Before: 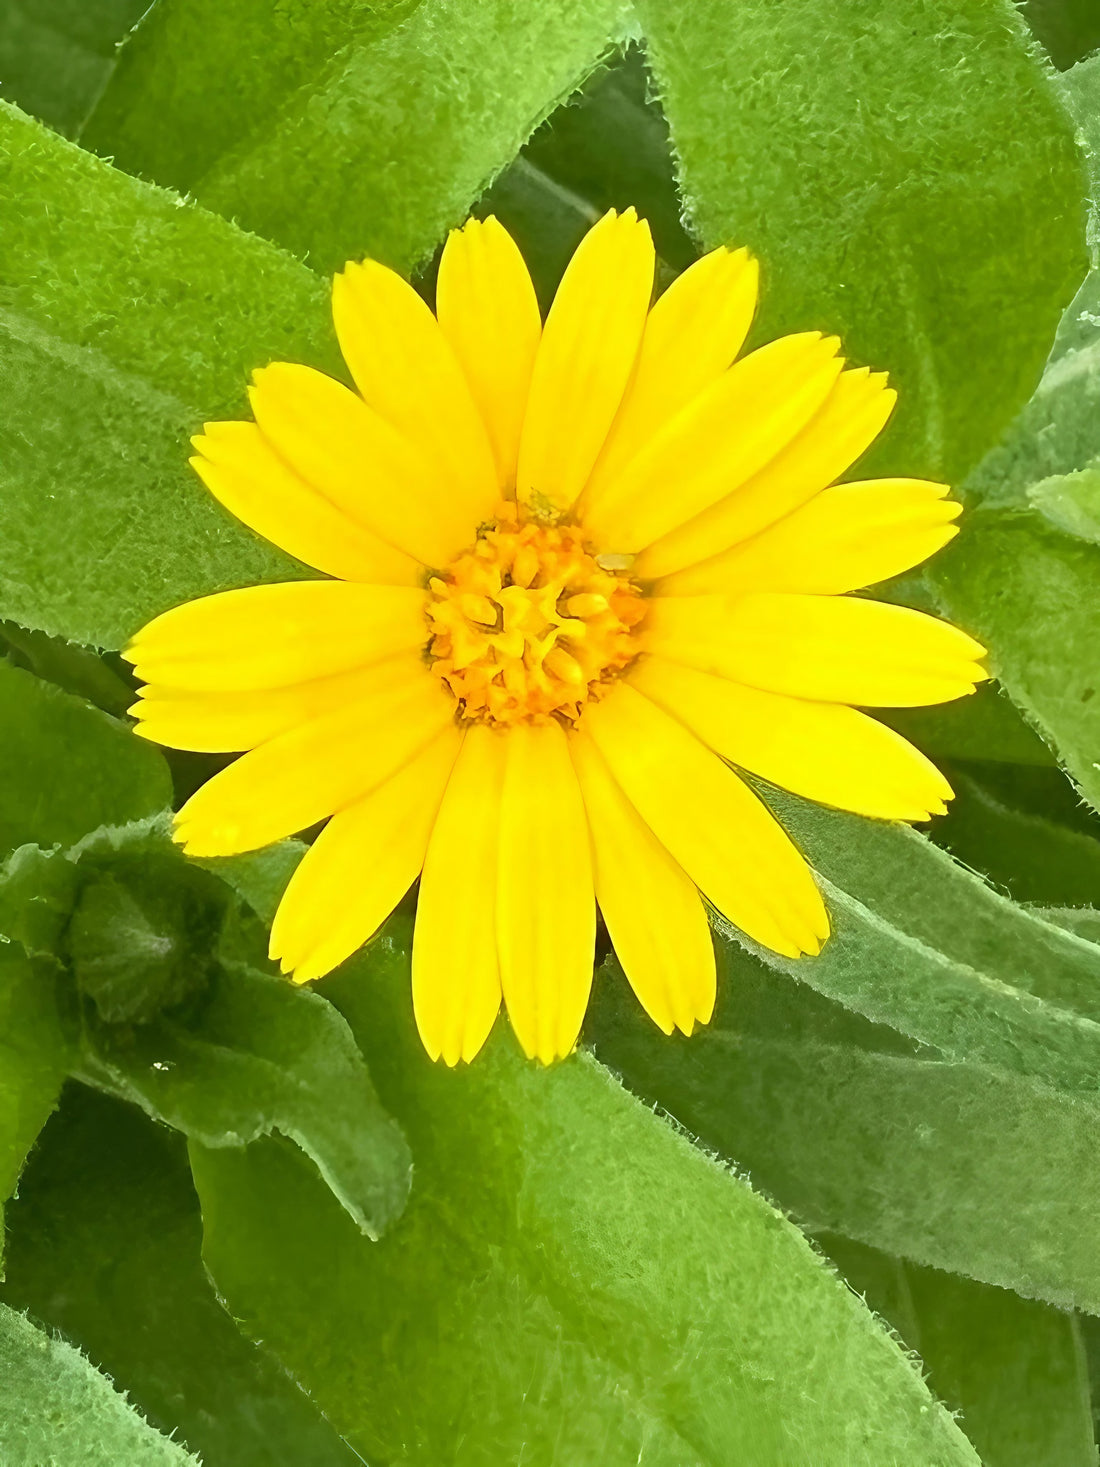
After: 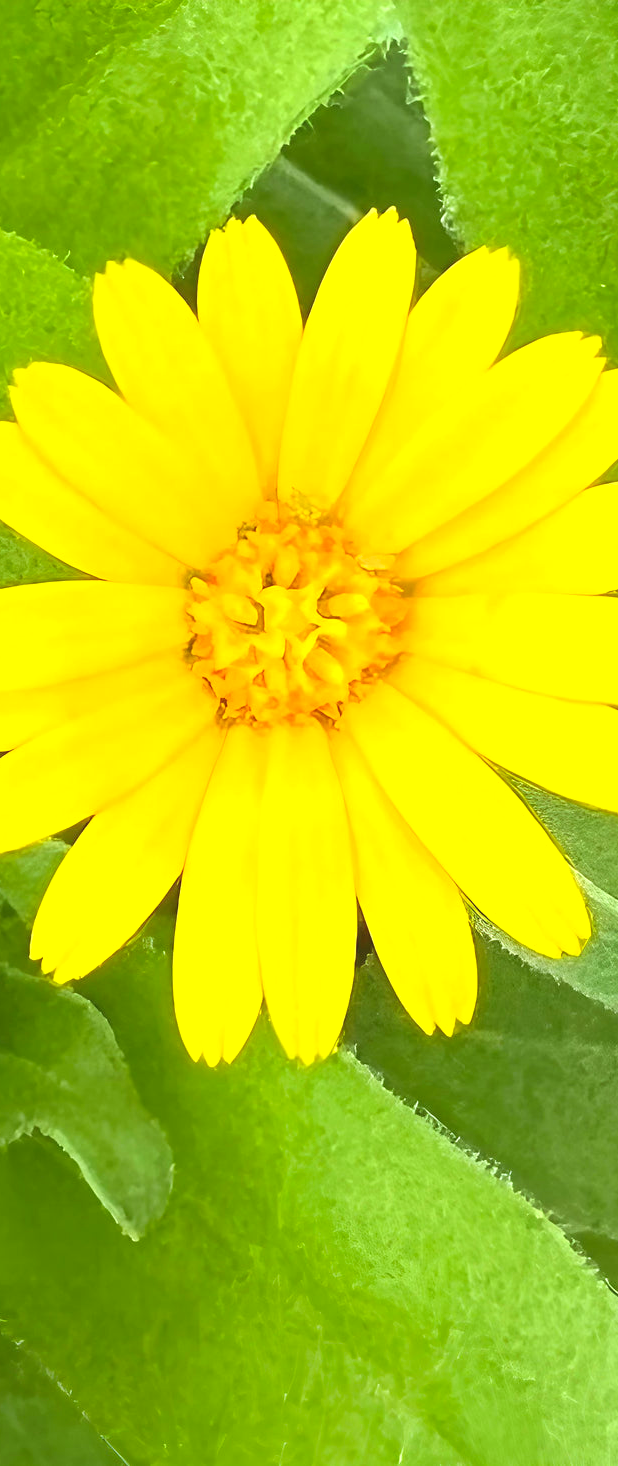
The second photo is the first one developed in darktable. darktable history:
crop: left 21.818%, right 21.993%, bottom 0.015%
exposure: black level correction 0.001, exposure 0.499 EV, compensate highlight preservation false
contrast brightness saturation: contrast -0.1, brightness 0.047, saturation 0.084
